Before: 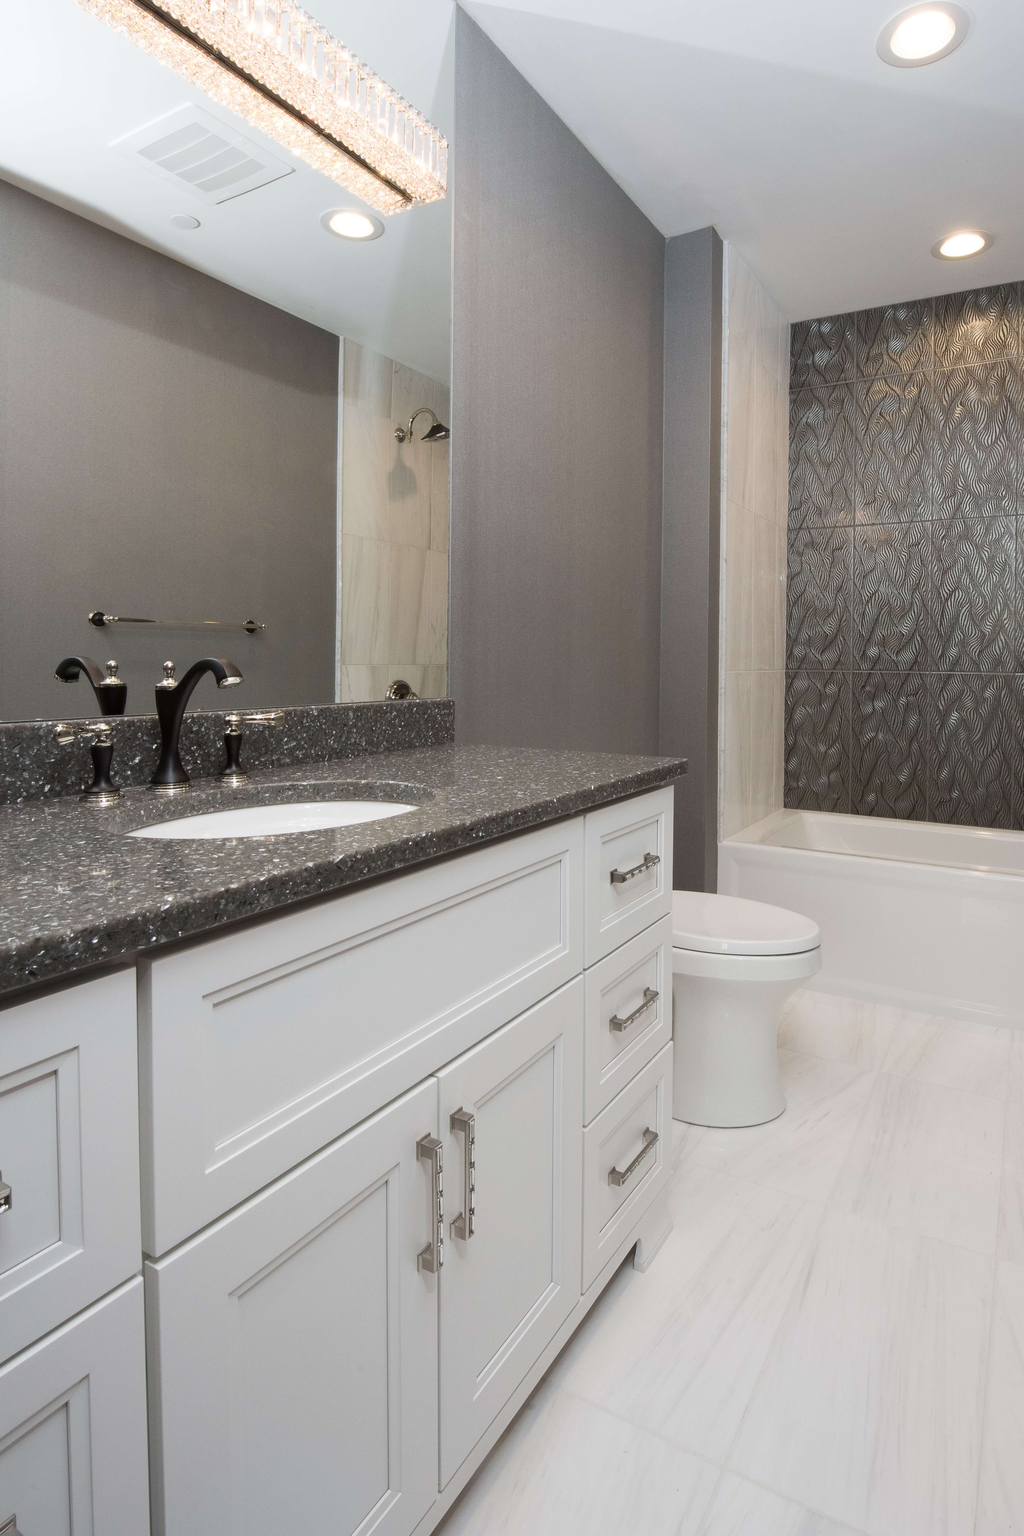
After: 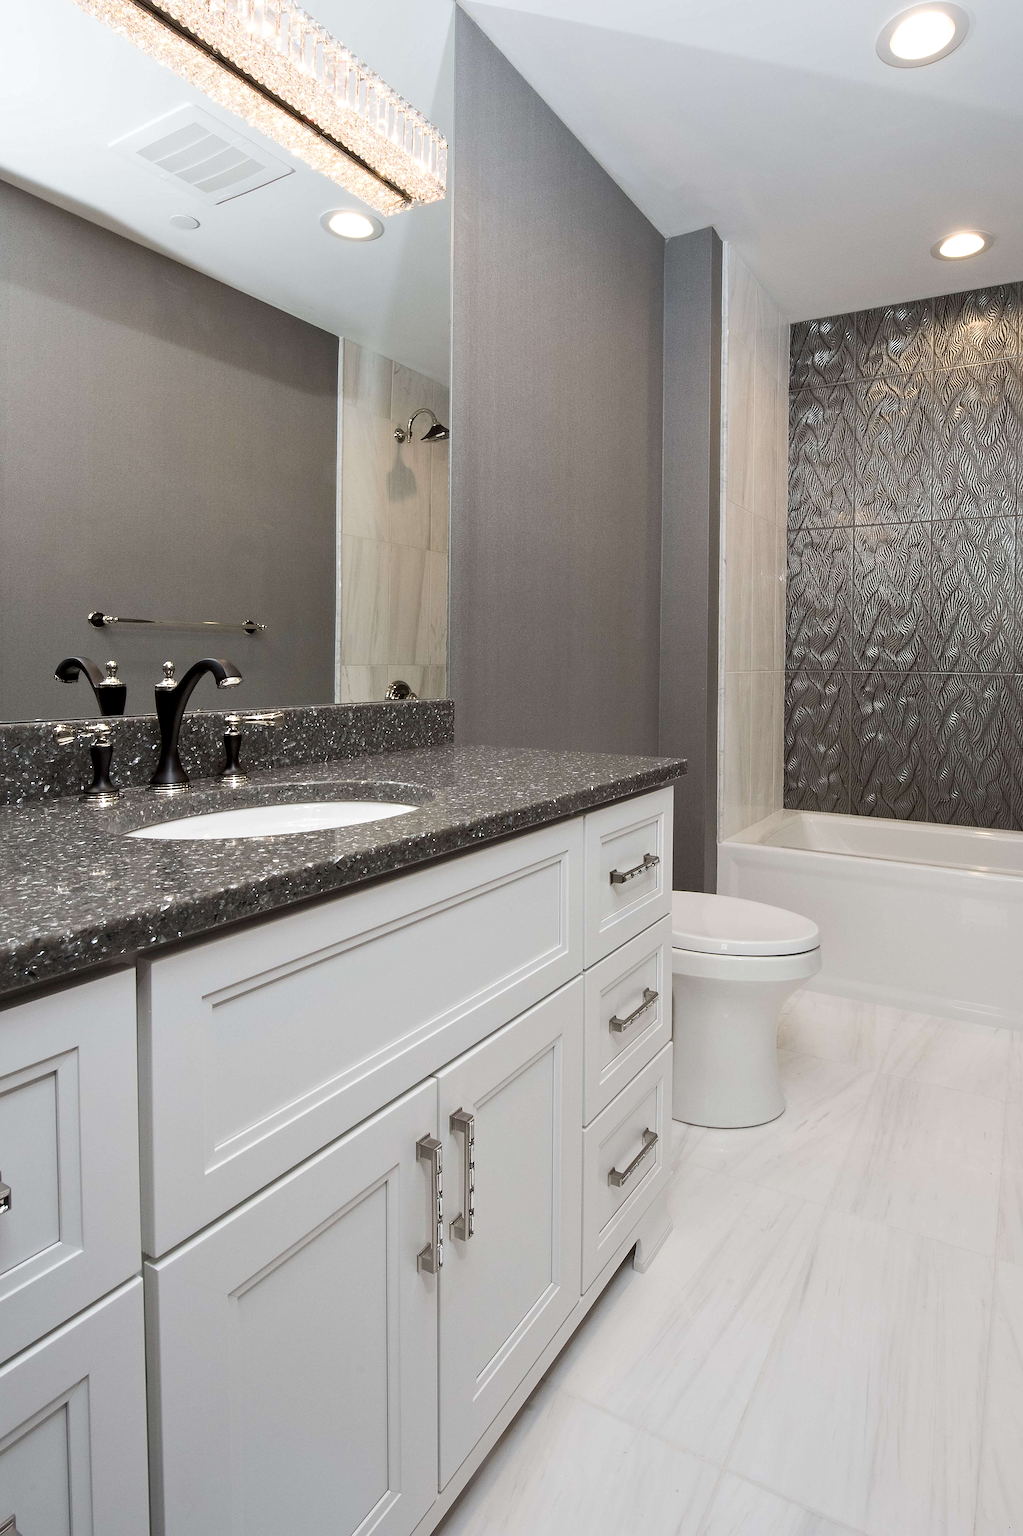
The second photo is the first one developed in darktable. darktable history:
contrast equalizer: octaves 7, y [[0.524, 0.538, 0.547, 0.548, 0.538, 0.524], [0.5 ×6], [0.5 ×6], [0 ×6], [0 ×6]]
crop and rotate: left 0.082%, bottom 0.002%
sharpen: amount 0.597
